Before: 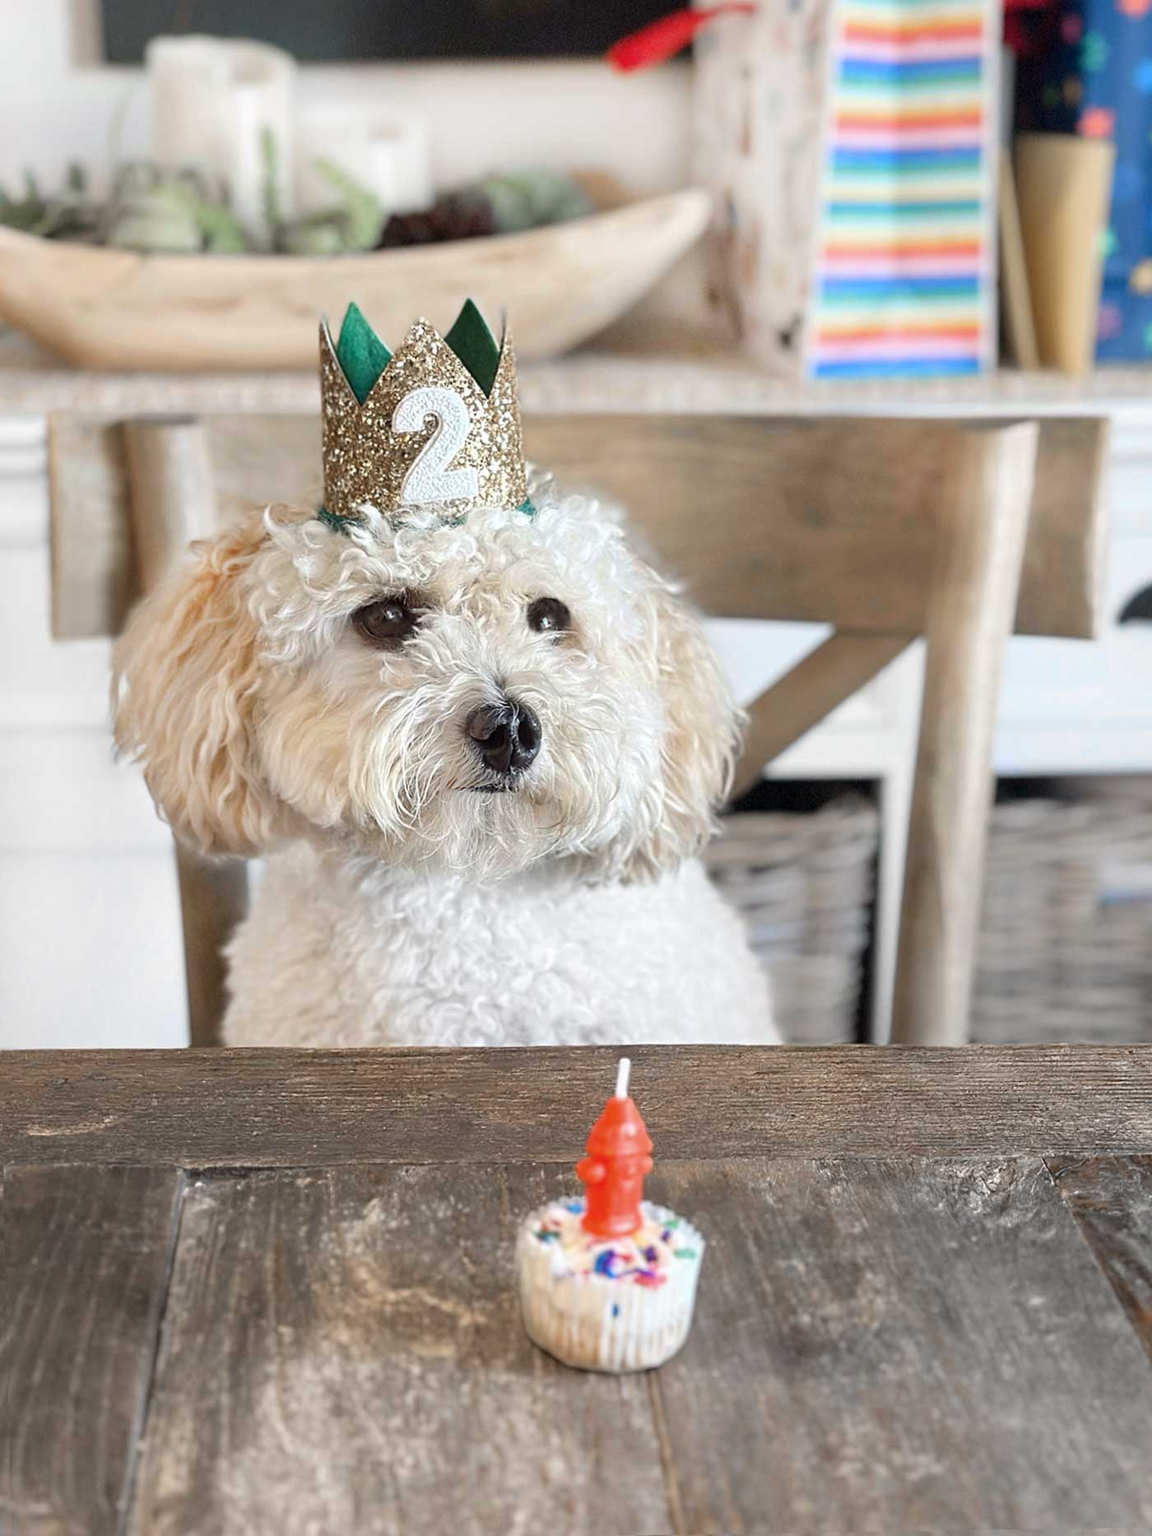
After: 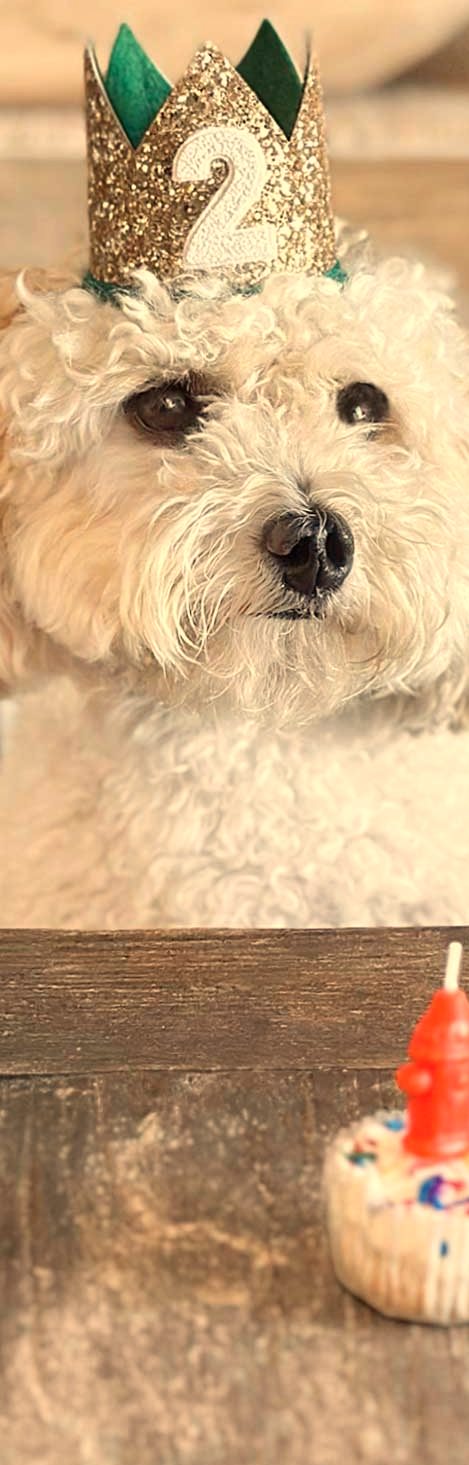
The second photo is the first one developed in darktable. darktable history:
tone equalizer: on, module defaults
white balance: red 1.138, green 0.996, blue 0.812
crop and rotate: left 21.77%, top 18.528%, right 44.676%, bottom 2.997%
